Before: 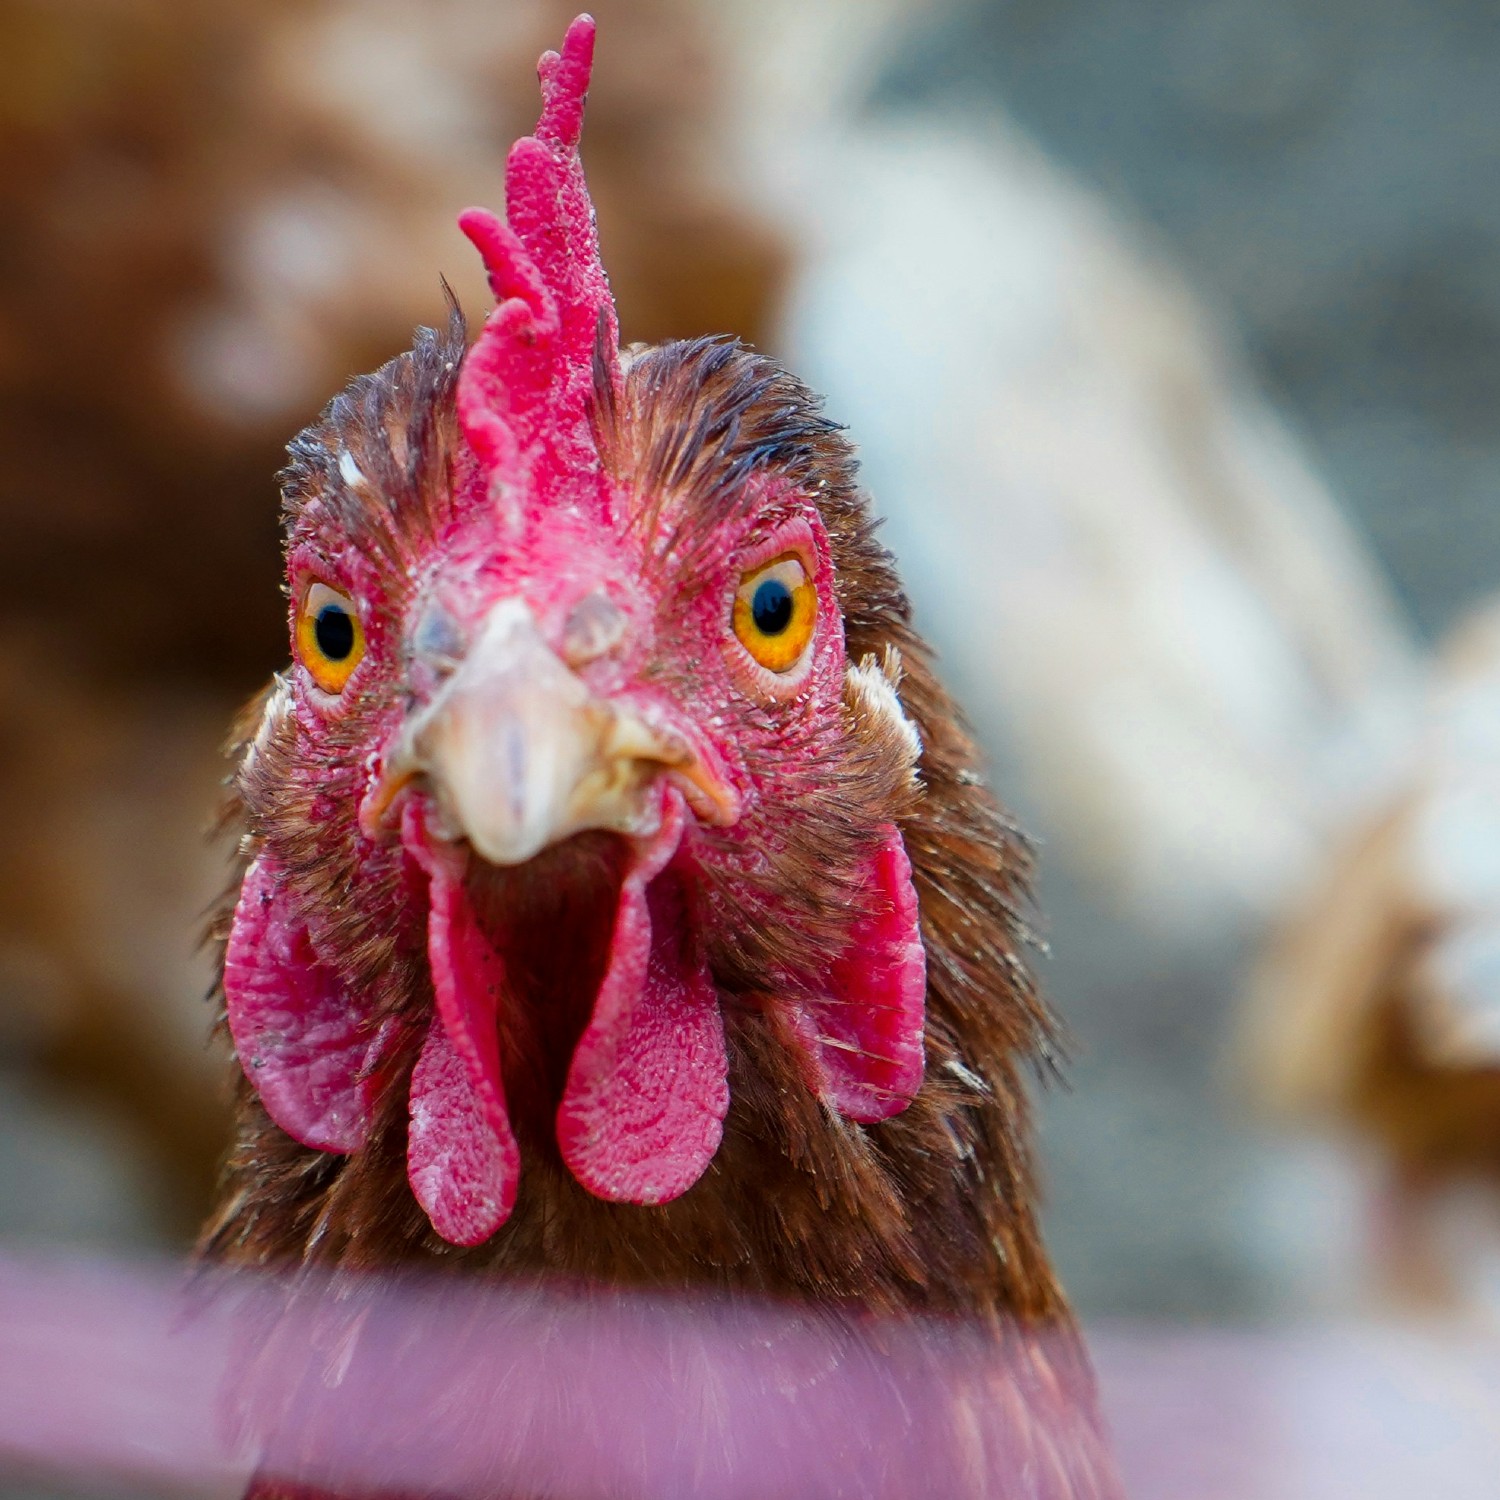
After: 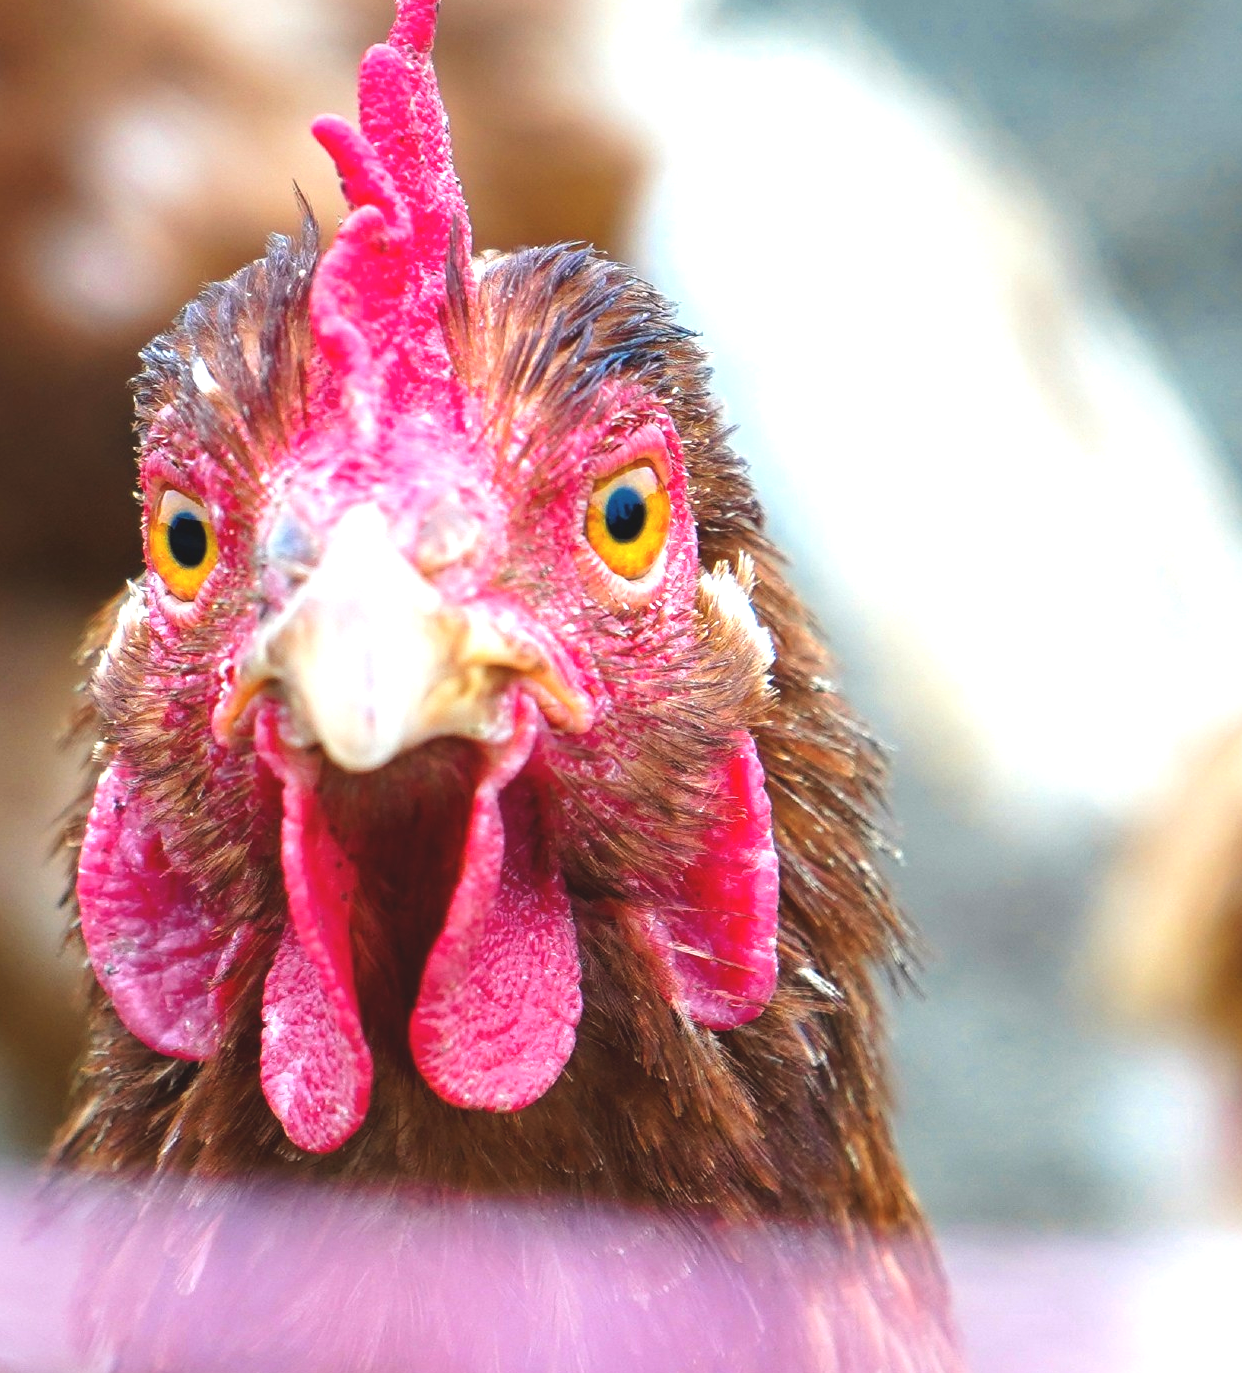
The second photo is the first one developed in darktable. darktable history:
exposure: black level correction -0.005, exposure 1 EV, compensate highlight preservation false
crop: left 9.807%, top 6.259%, right 7.334%, bottom 2.177%
